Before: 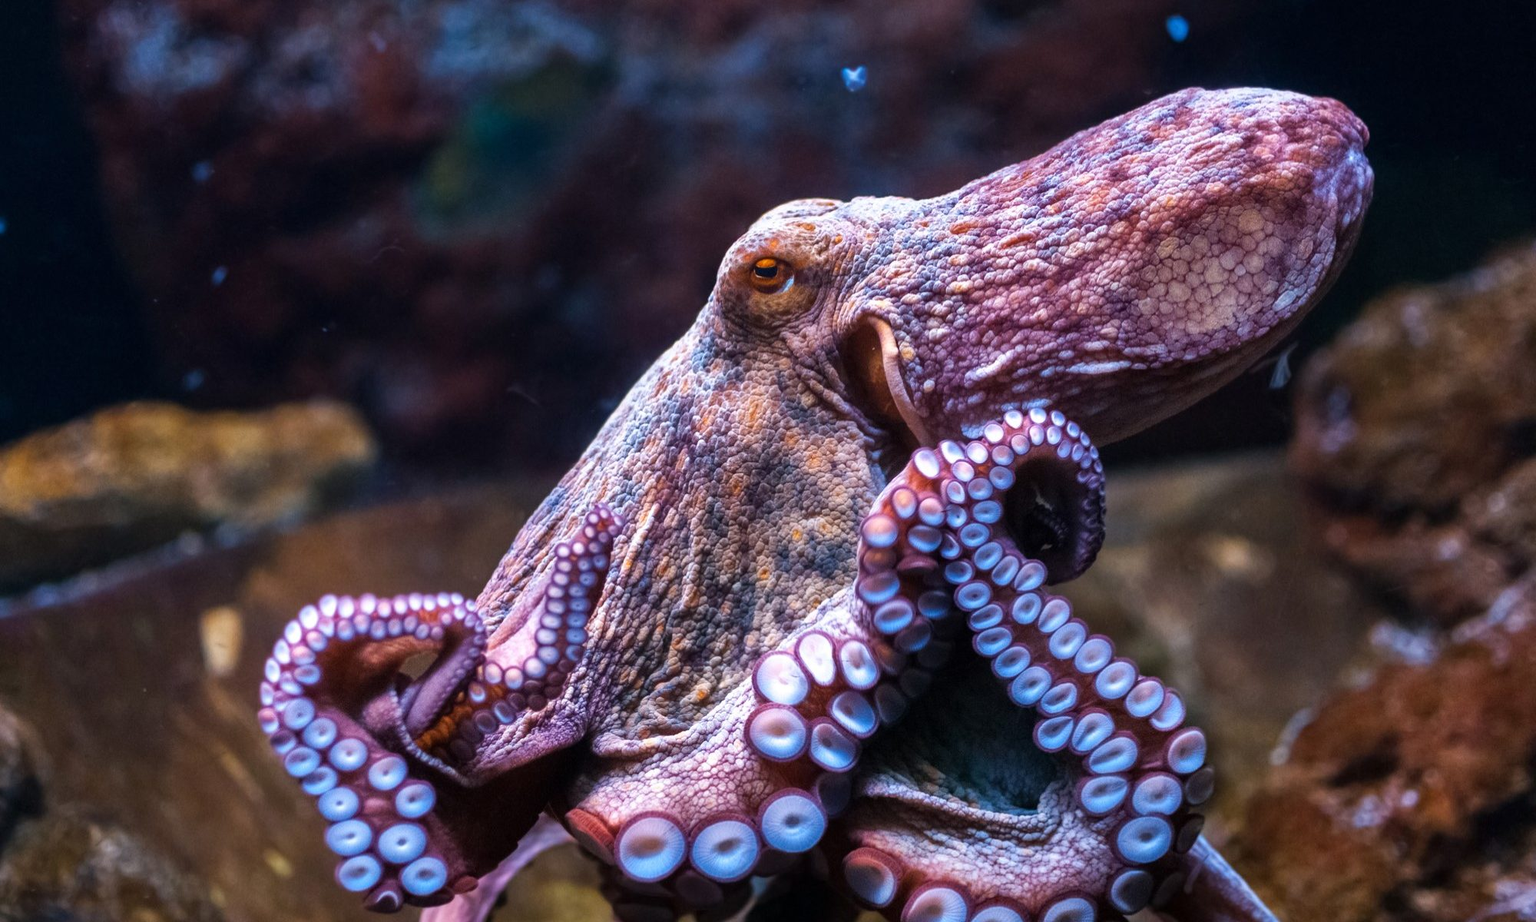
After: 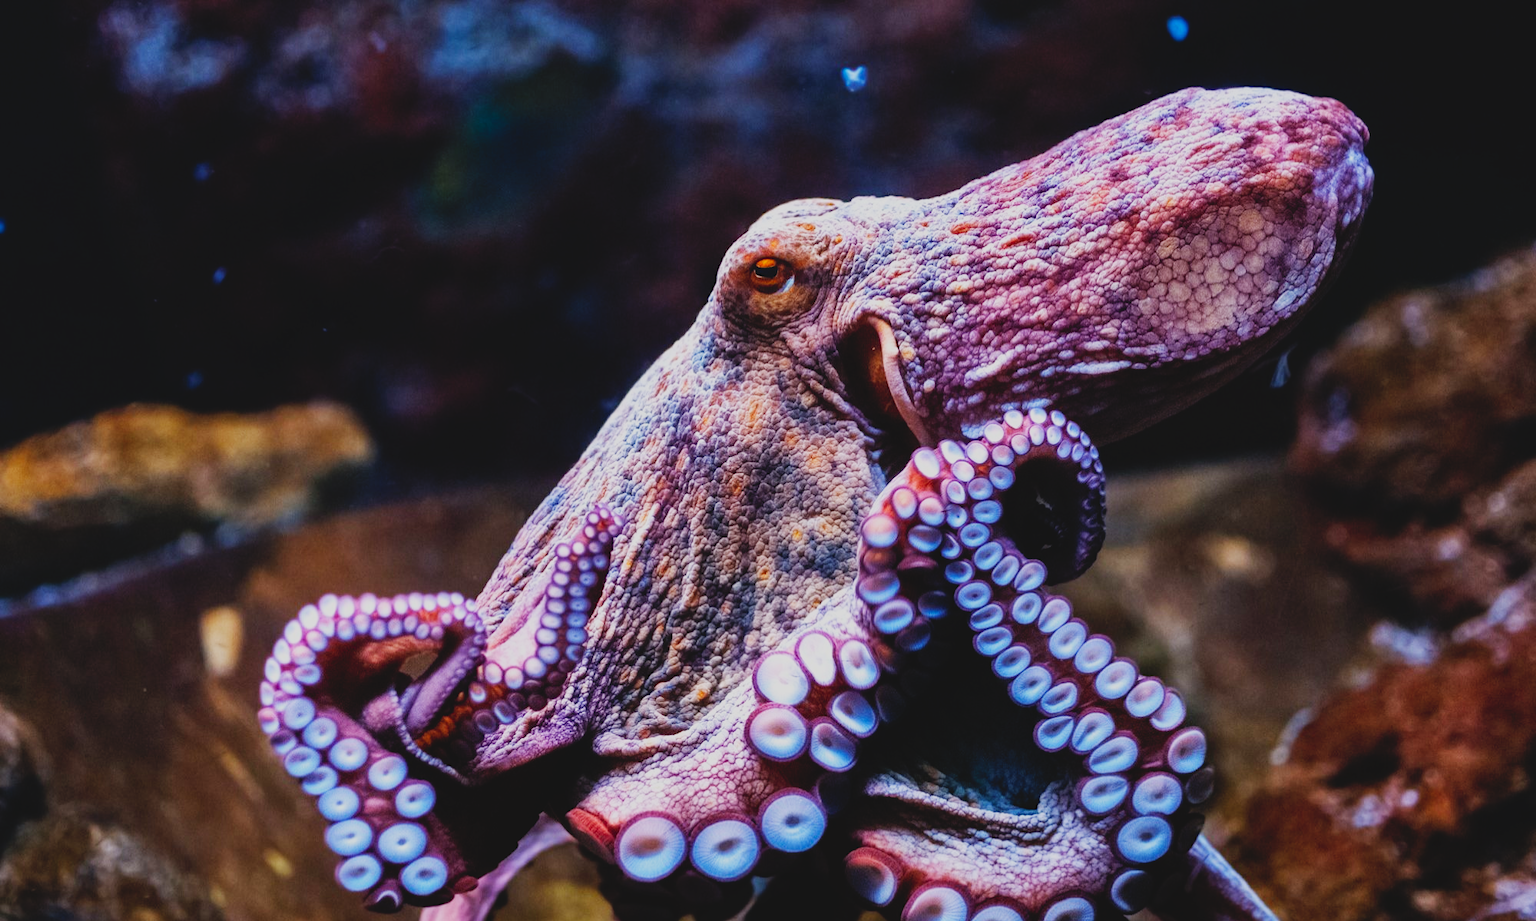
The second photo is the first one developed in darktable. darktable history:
contrast brightness saturation: contrast -0.1, brightness 0.05, saturation 0.08
sigmoid: contrast 1.7, skew -0.2, preserve hue 0%, red attenuation 0.1, red rotation 0.035, green attenuation 0.1, green rotation -0.017, blue attenuation 0.15, blue rotation -0.052, base primaries Rec2020
